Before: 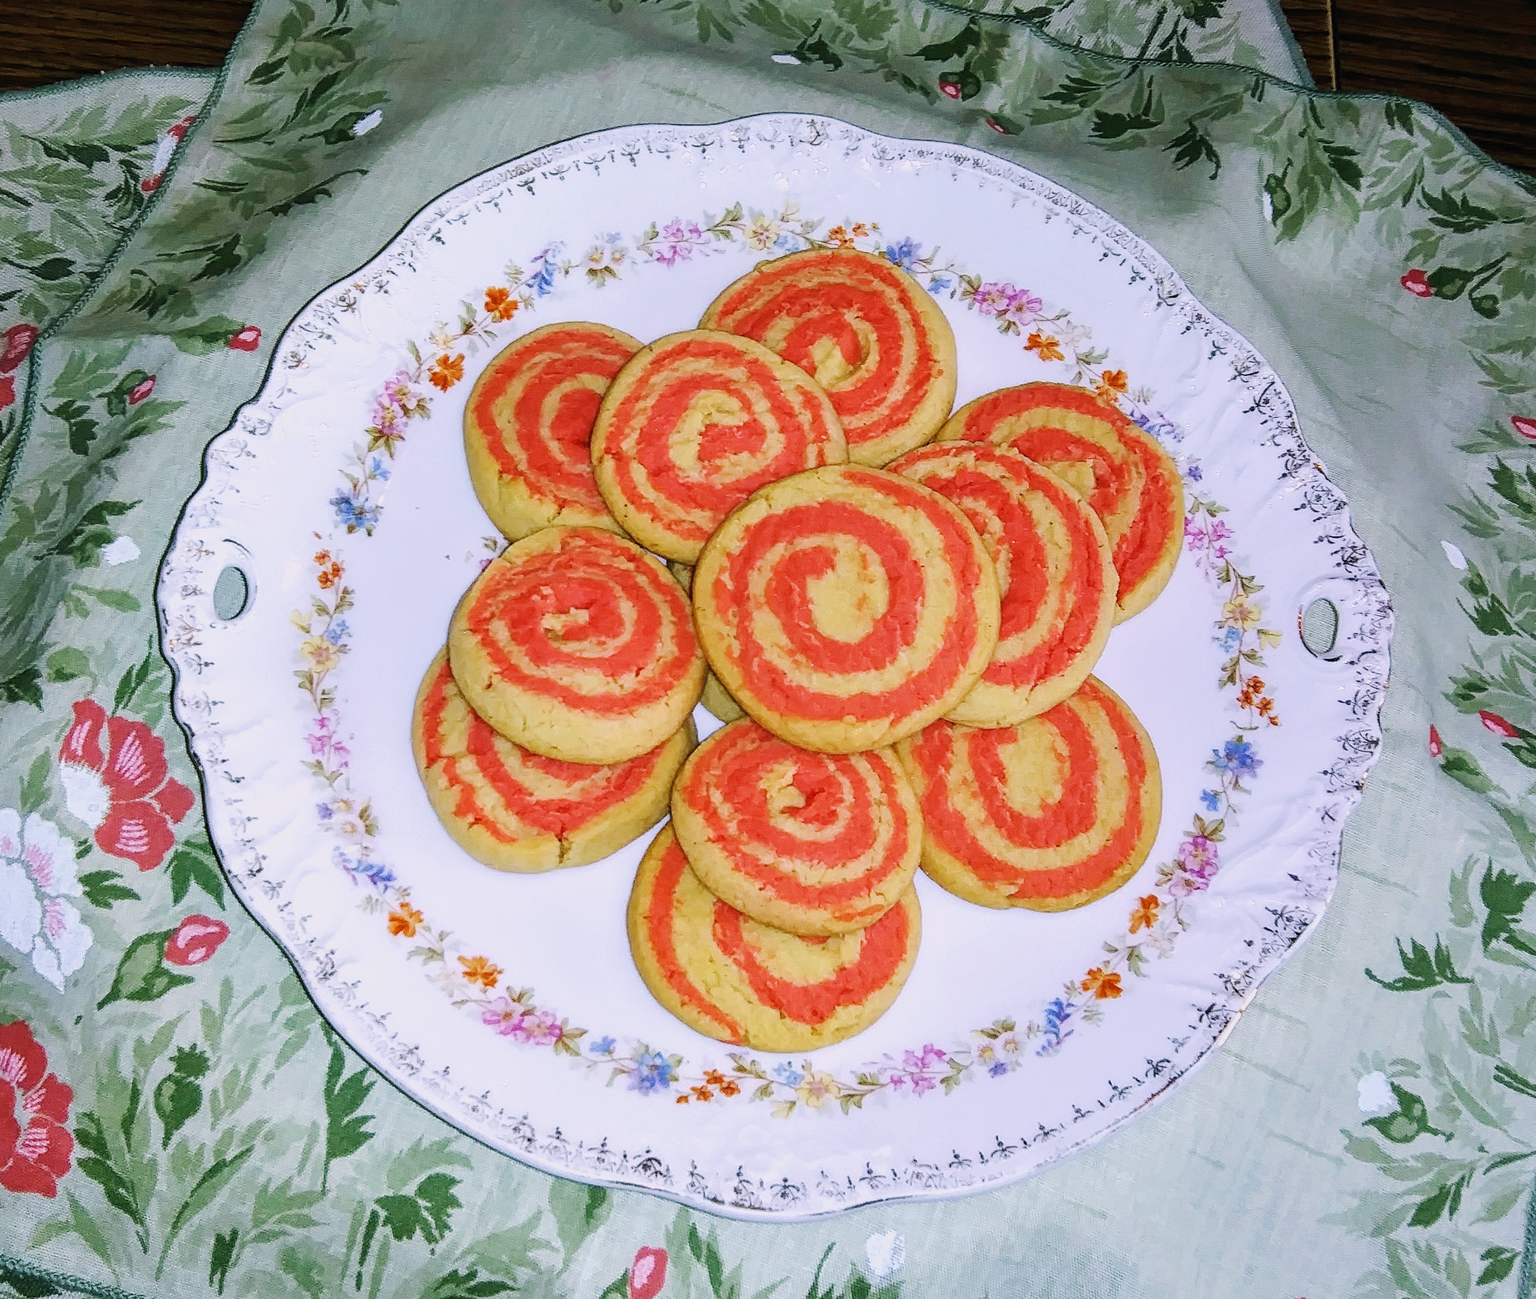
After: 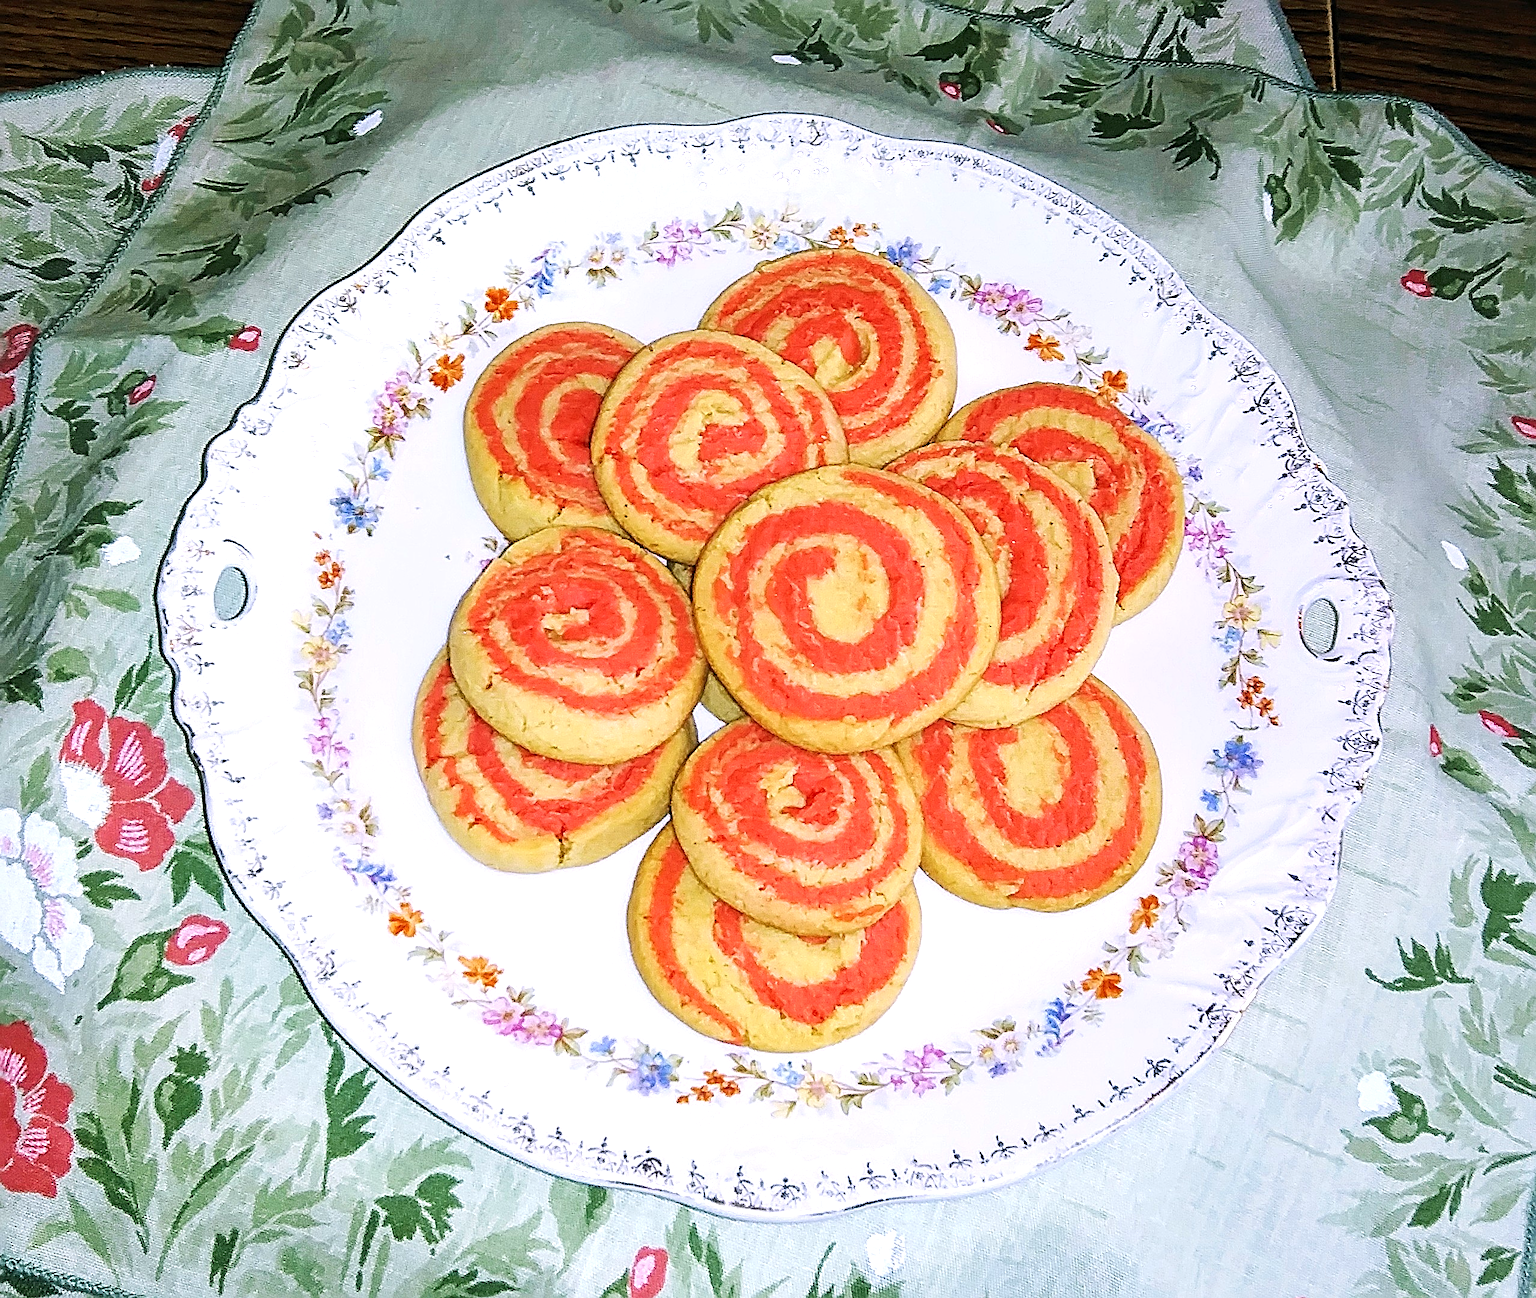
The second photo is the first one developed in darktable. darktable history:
color correction: highlights b* -0.03
sharpen: radius 3.026, amount 0.76
exposure: black level correction 0.001, exposure 0.499 EV, compensate exposure bias true, compensate highlight preservation false
